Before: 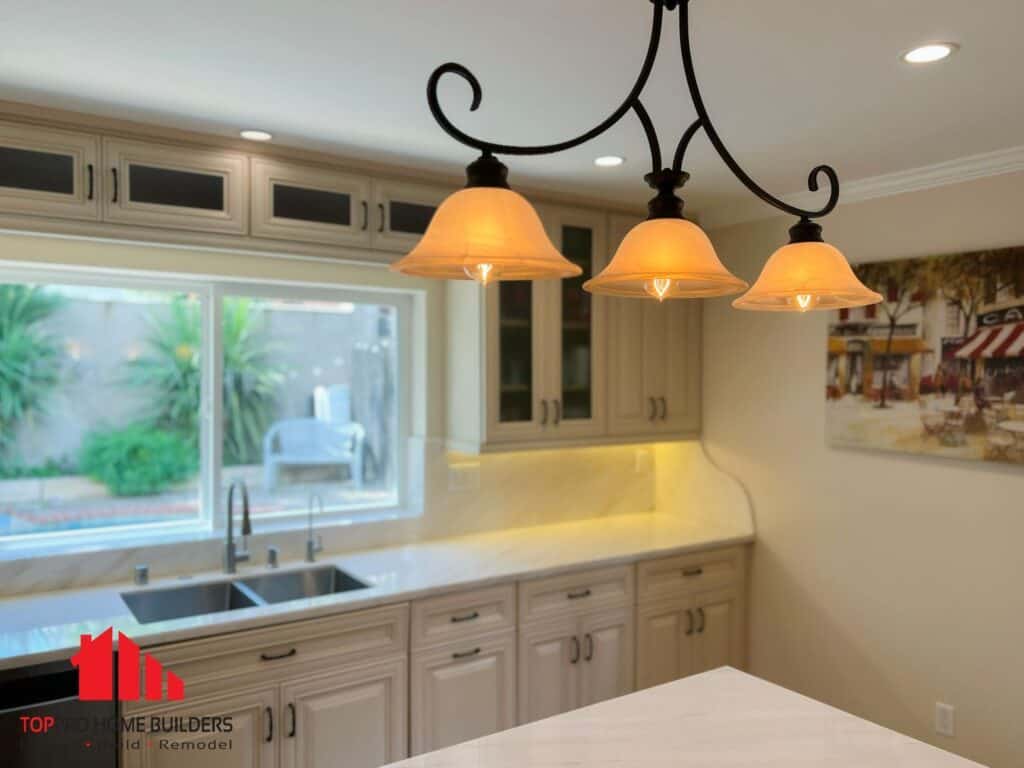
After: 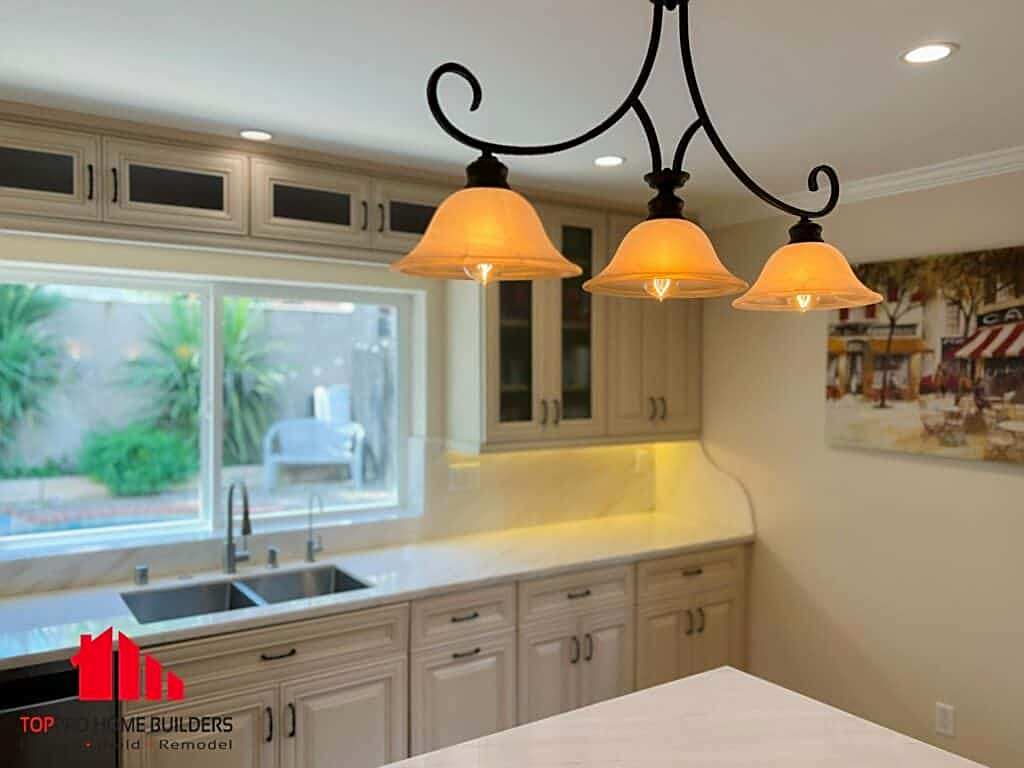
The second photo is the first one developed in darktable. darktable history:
sharpen: amount 0.55
vibrance: on, module defaults
